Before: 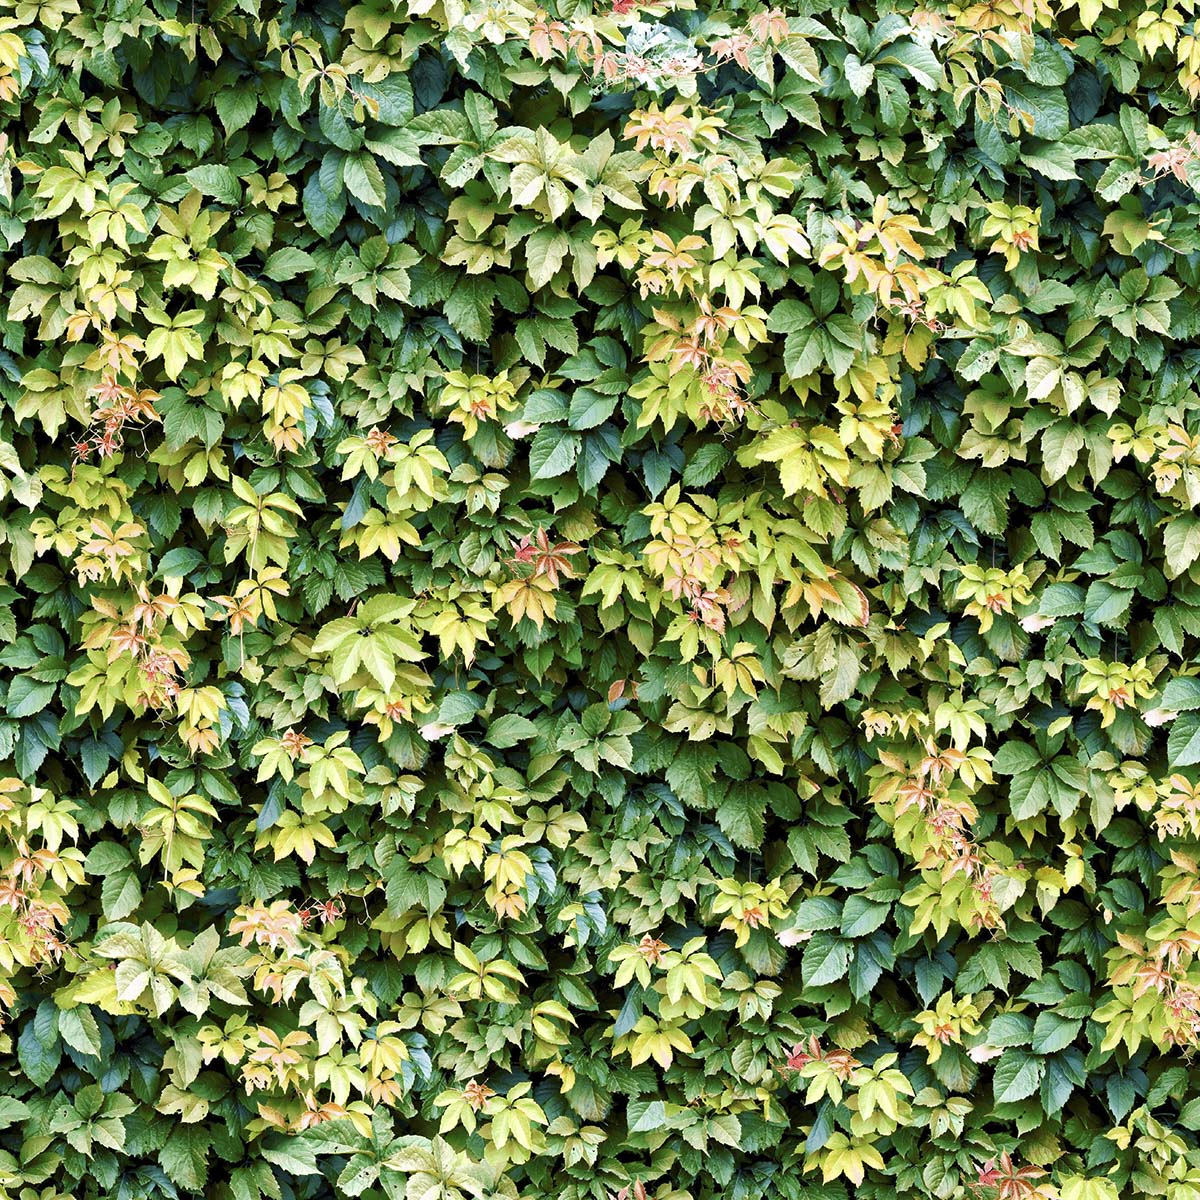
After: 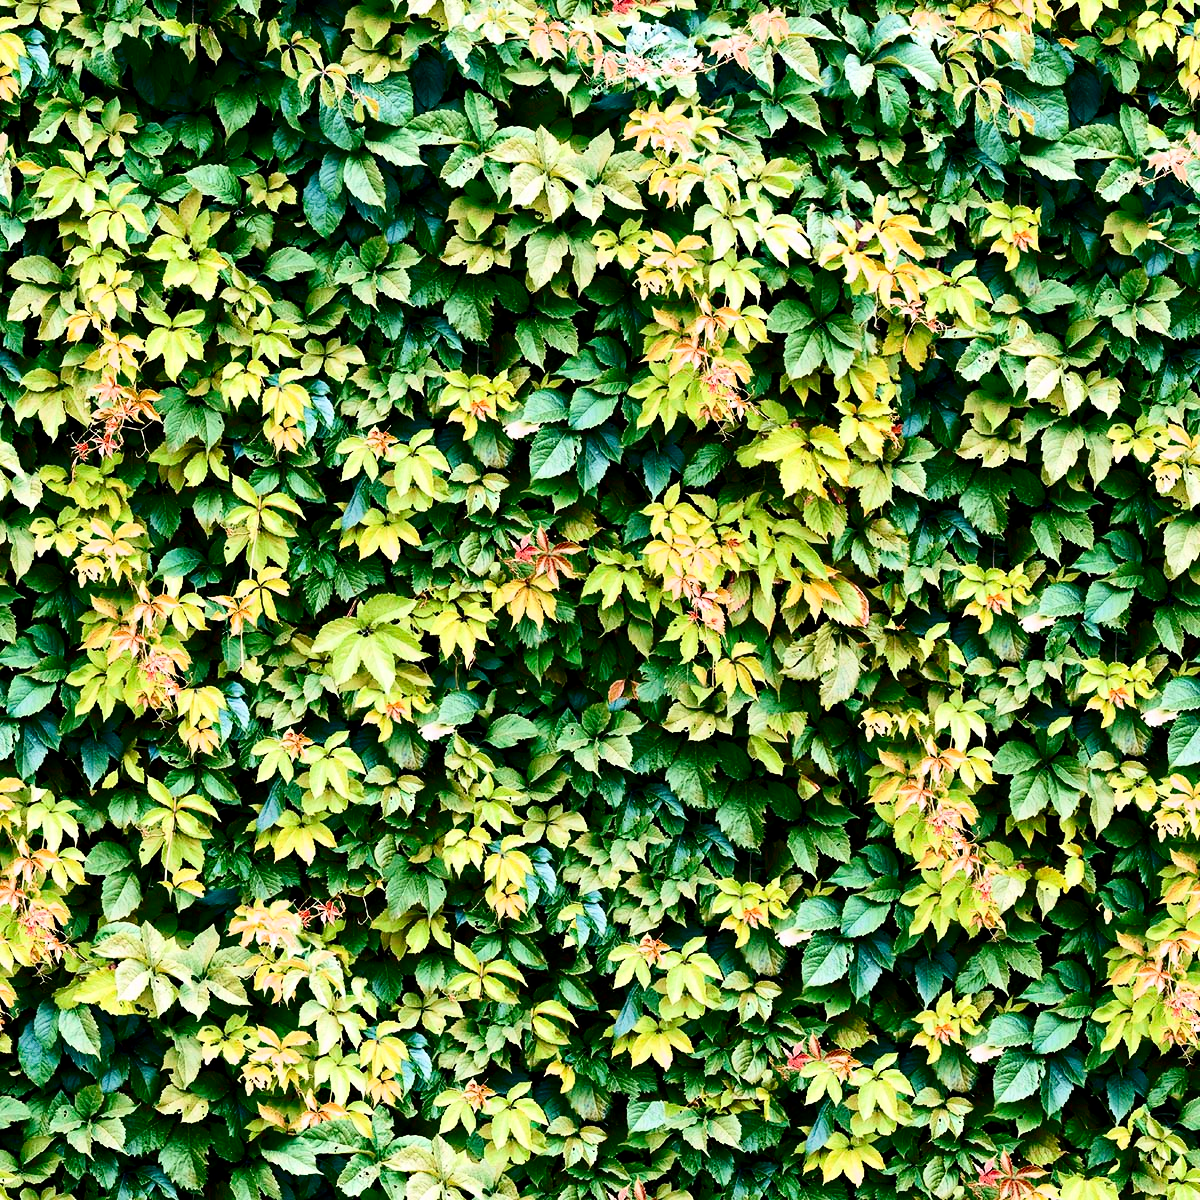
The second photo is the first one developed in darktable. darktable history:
contrast brightness saturation: contrast 0.316, brightness -0.07, saturation 0.17
